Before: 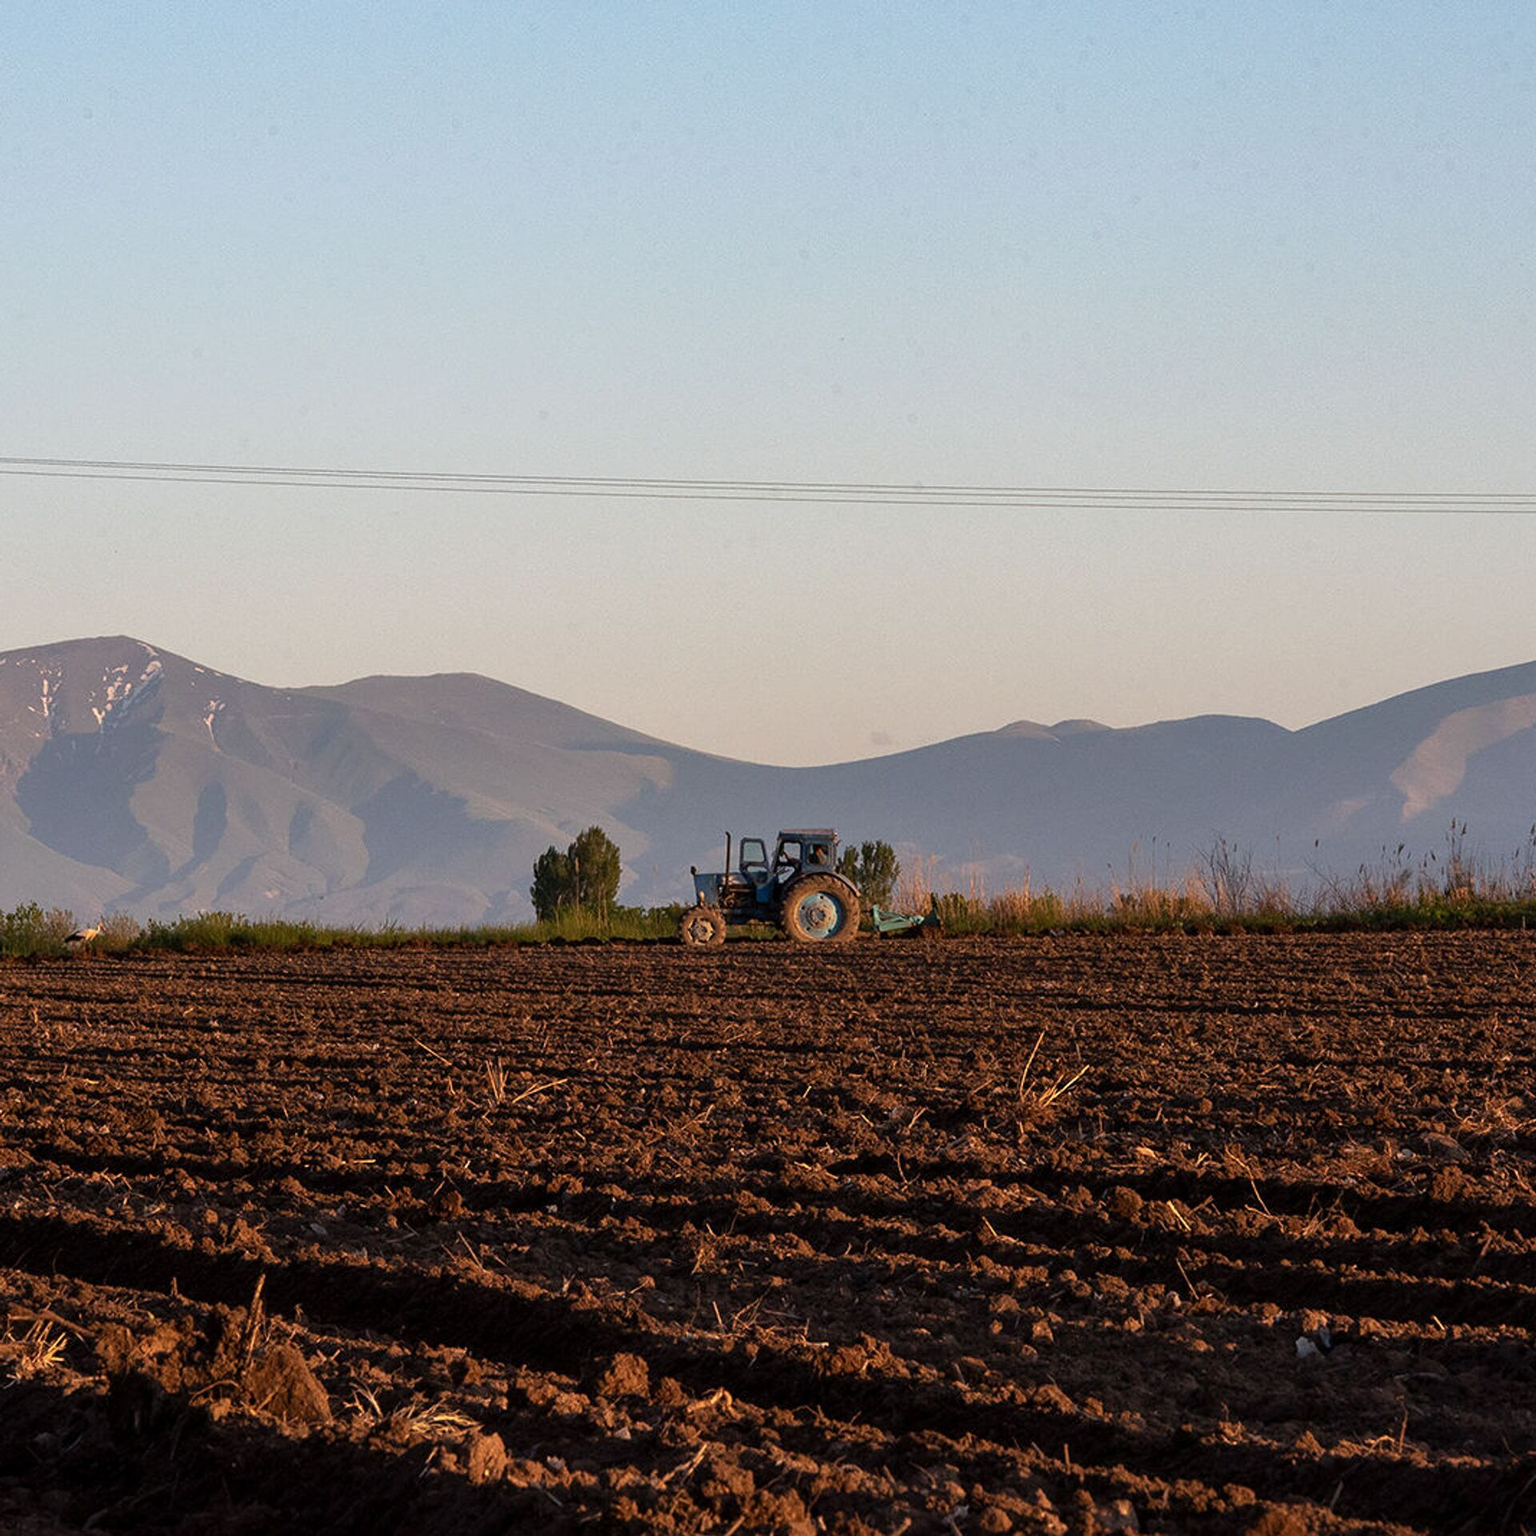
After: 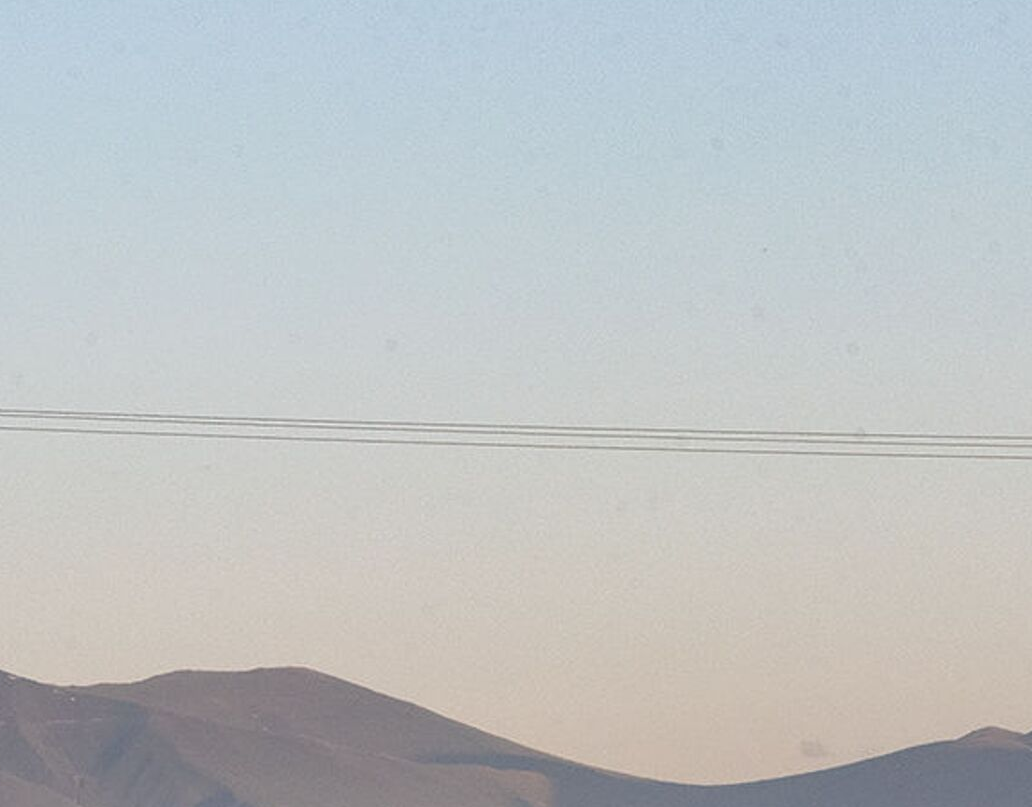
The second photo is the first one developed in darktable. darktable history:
crop: left 15.051%, top 9.088%, right 31.172%, bottom 48.864%
